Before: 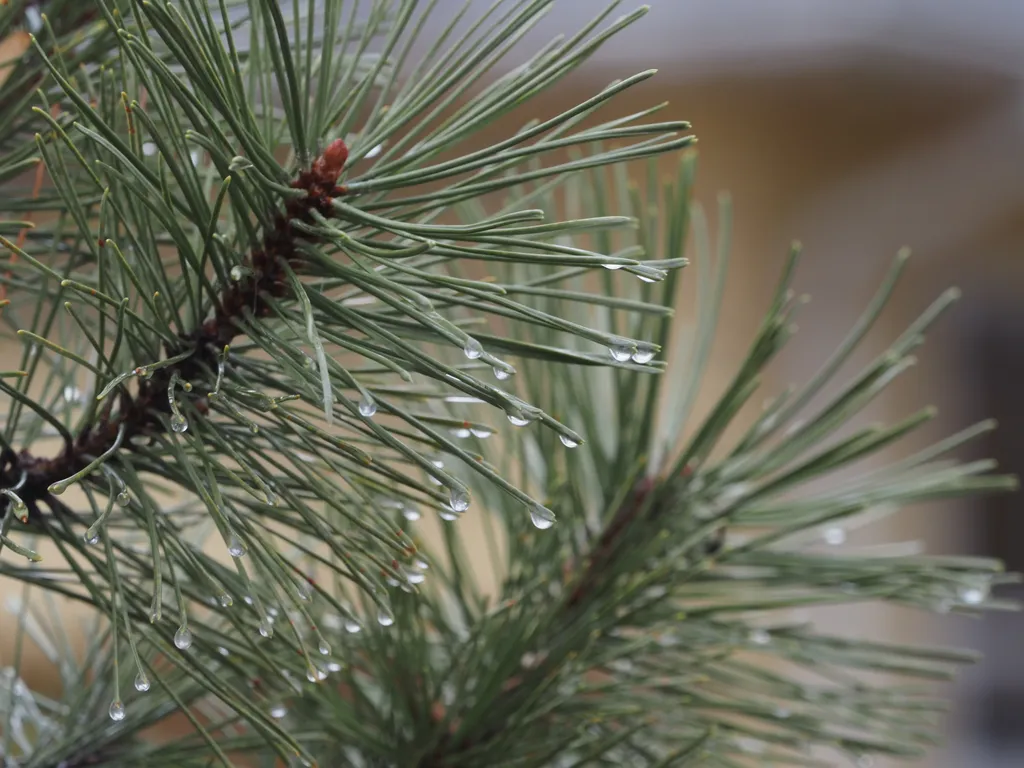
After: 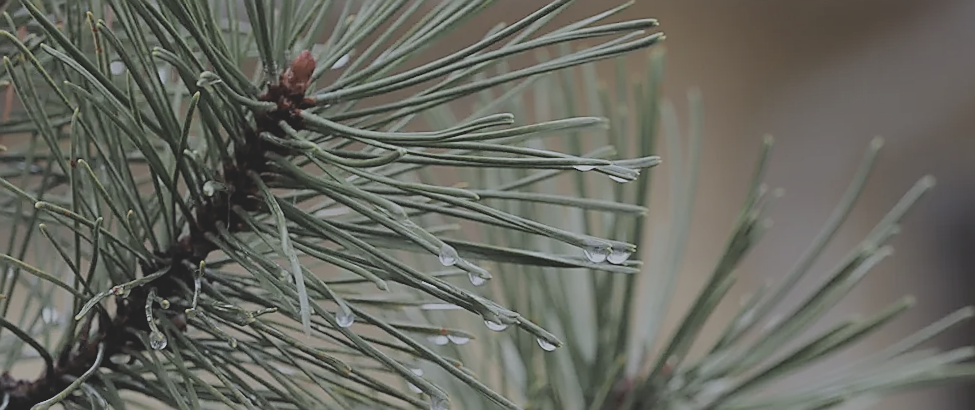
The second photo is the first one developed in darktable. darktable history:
rotate and perspective: rotation -2.12°, lens shift (vertical) 0.009, lens shift (horizontal) -0.008, automatic cropping original format, crop left 0.036, crop right 0.964, crop top 0.05, crop bottom 0.959
filmic rgb: black relative exposure -7.15 EV, white relative exposure 5.36 EV, hardness 3.02, color science v6 (2022)
crop and rotate: top 10.605%, bottom 33.274%
white balance: red 0.976, blue 1.04
exposure: exposure 0.078 EV, compensate highlight preservation false
sharpen: radius 1.4, amount 1.25, threshold 0.7
contrast brightness saturation: contrast -0.26, saturation -0.43
